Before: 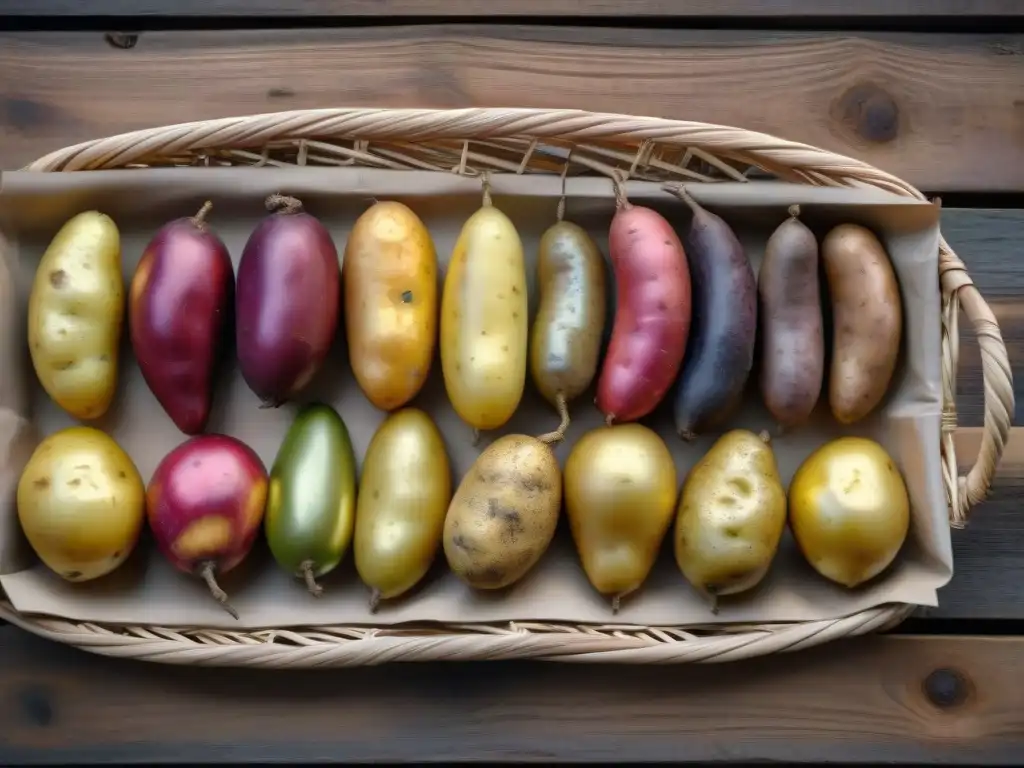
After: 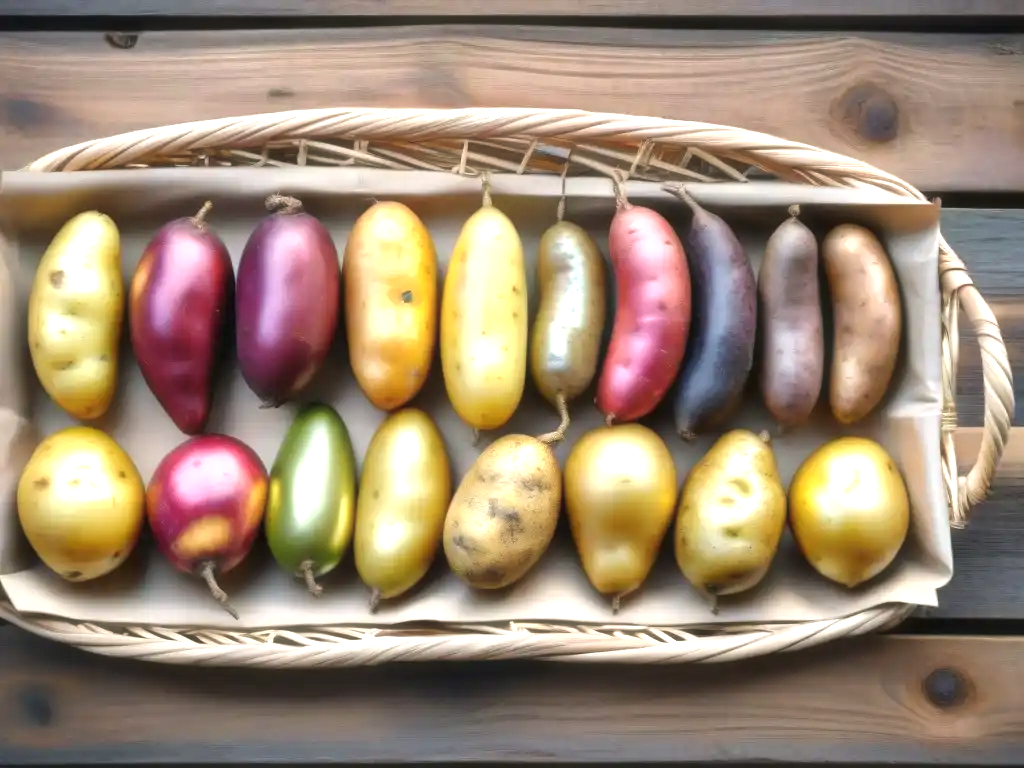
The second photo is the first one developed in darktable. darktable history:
haze removal: strength -0.111, compatibility mode true, adaptive false
exposure: black level correction 0, exposure 1 EV, compensate highlight preservation false
